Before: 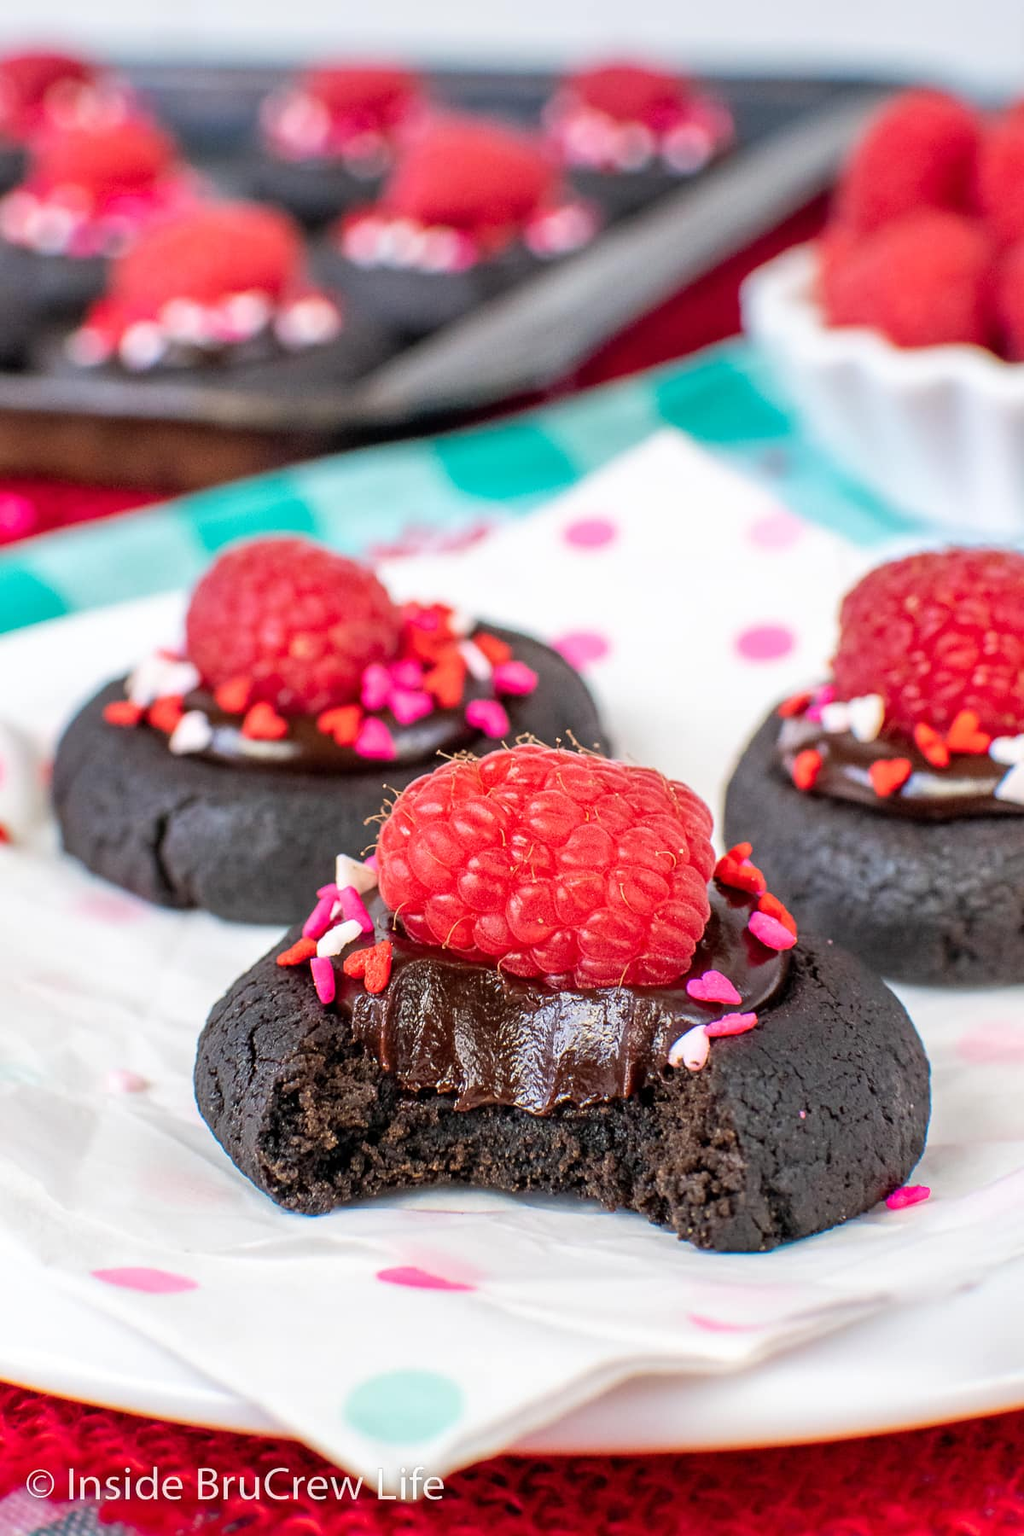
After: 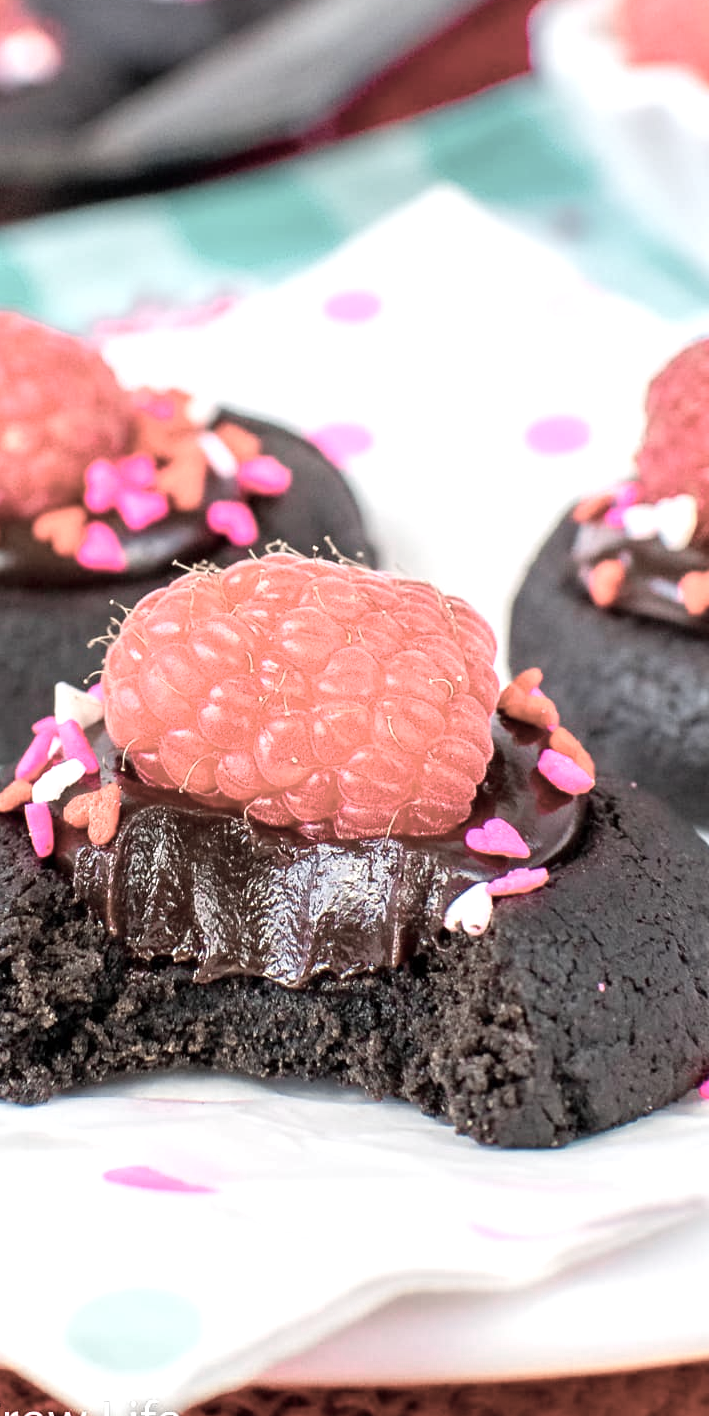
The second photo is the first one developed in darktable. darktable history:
crop and rotate: left 28.256%, top 17.734%, right 12.656%, bottom 3.573%
color zones: curves: ch0 [(0, 0.6) (0.129, 0.585) (0.193, 0.596) (0.429, 0.5) (0.571, 0.5) (0.714, 0.5) (0.857, 0.5) (1, 0.6)]; ch1 [(0, 0.453) (0.112, 0.245) (0.213, 0.252) (0.429, 0.233) (0.571, 0.231) (0.683, 0.242) (0.857, 0.296) (1, 0.453)]
exposure: exposure 0.3 EV, compensate highlight preservation false
